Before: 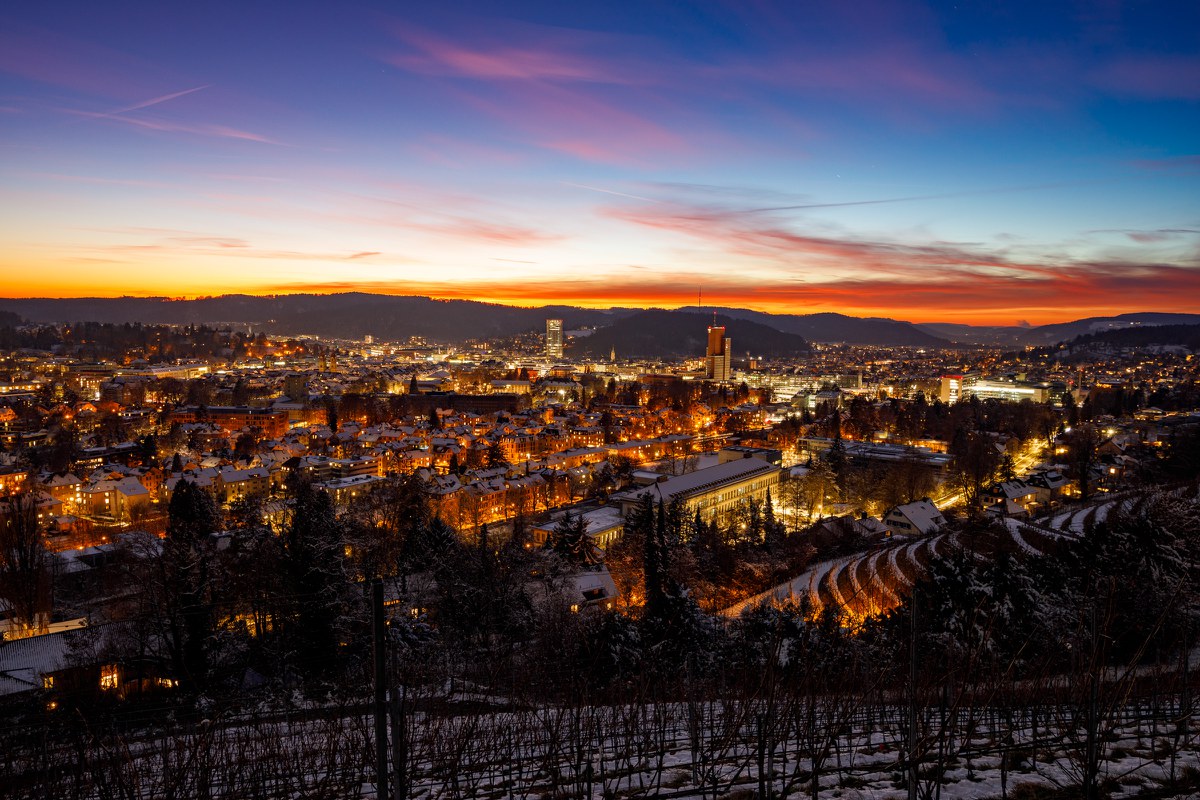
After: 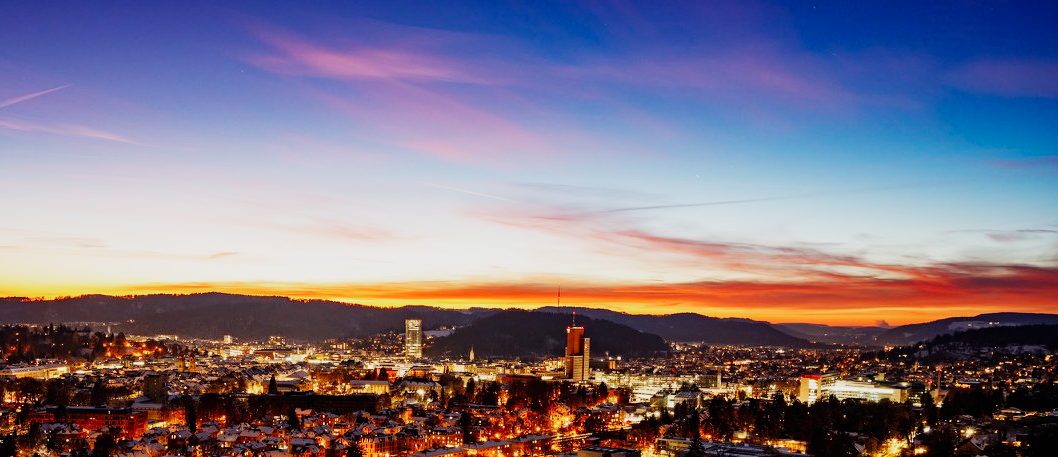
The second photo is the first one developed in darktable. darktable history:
exposure: black level correction 0, exposure 0.5 EV, compensate highlight preservation false
sigmoid: contrast 1.7, skew -0.2, preserve hue 0%, red attenuation 0.1, red rotation 0.035, green attenuation 0.1, green rotation -0.017, blue attenuation 0.15, blue rotation -0.052, base primaries Rec2020
crop and rotate: left 11.812%, bottom 42.776%
